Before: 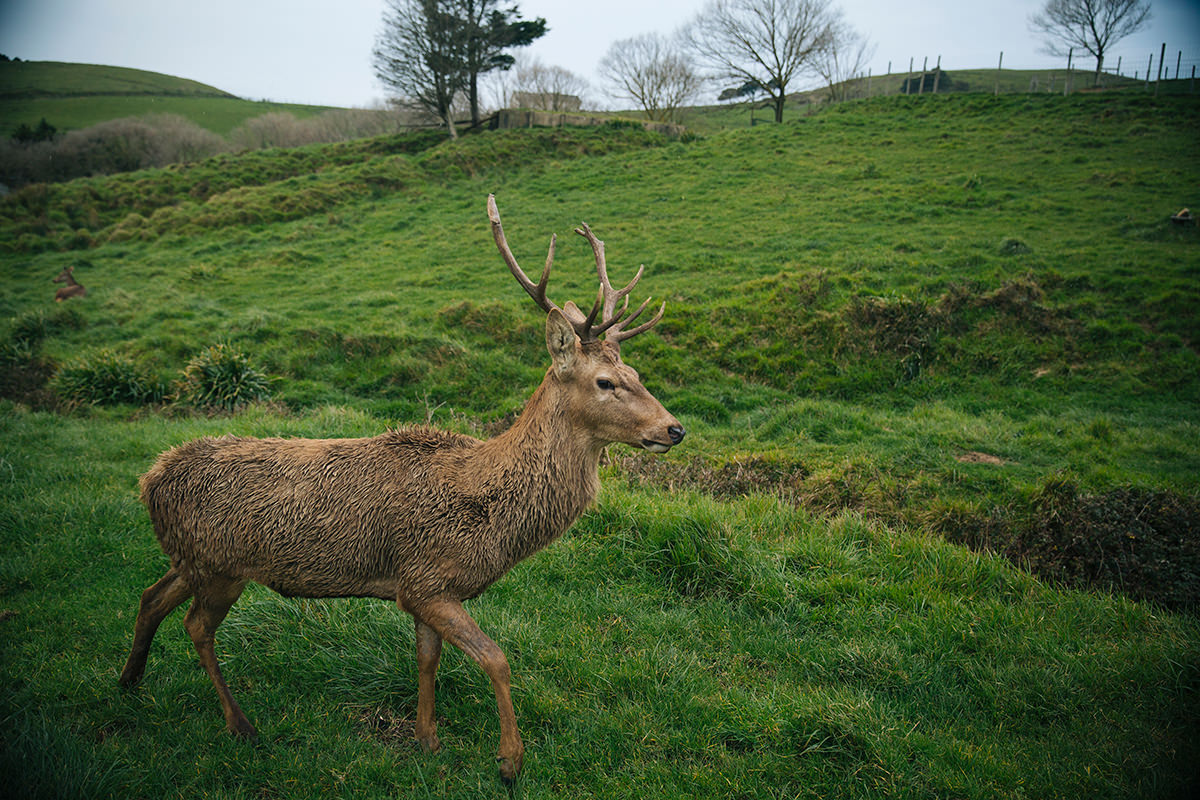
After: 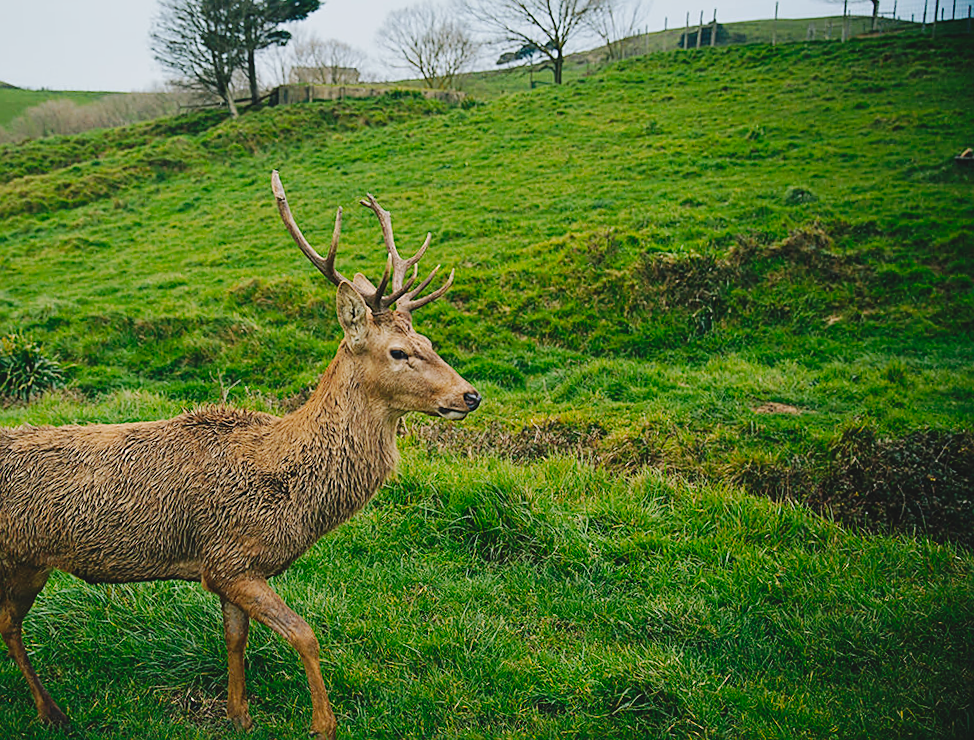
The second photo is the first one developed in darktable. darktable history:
exposure: exposure -0.157 EV, compensate highlight preservation false
sharpen: on, module defaults
tone equalizer: on, module defaults
rotate and perspective: rotation -3°, crop left 0.031, crop right 0.968, crop top 0.07, crop bottom 0.93
crop: left 16.145%
lowpass: radius 0.1, contrast 0.85, saturation 1.1, unbound 0
tone curve: curves: ch0 [(0, 0) (0.003, 0.044) (0.011, 0.045) (0.025, 0.048) (0.044, 0.051) (0.069, 0.065) (0.1, 0.08) (0.136, 0.108) (0.177, 0.152) (0.224, 0.216) (0.277, 0.305) (0.335, 0.392) (0.399, 0.481) (0.468, 0.579) (0.543, 0.658) (0.623, 0.729) (0.709, 0.8) (0.801, 0.867) (0.898, 0.93) (1, 1)], preserve colors none
